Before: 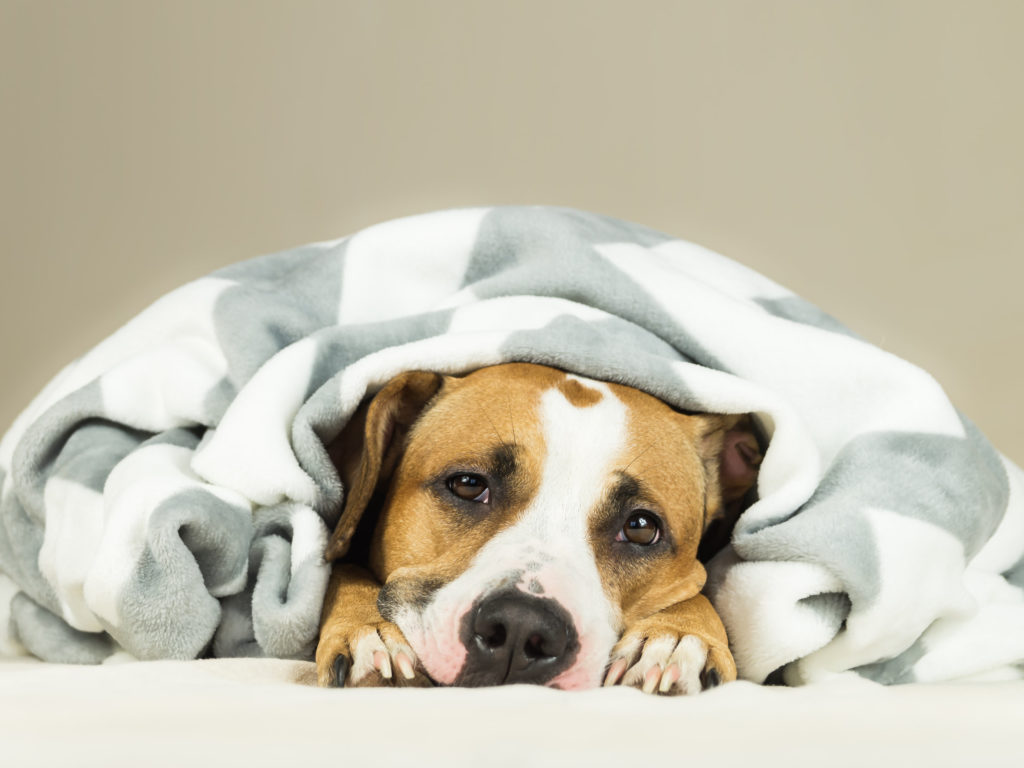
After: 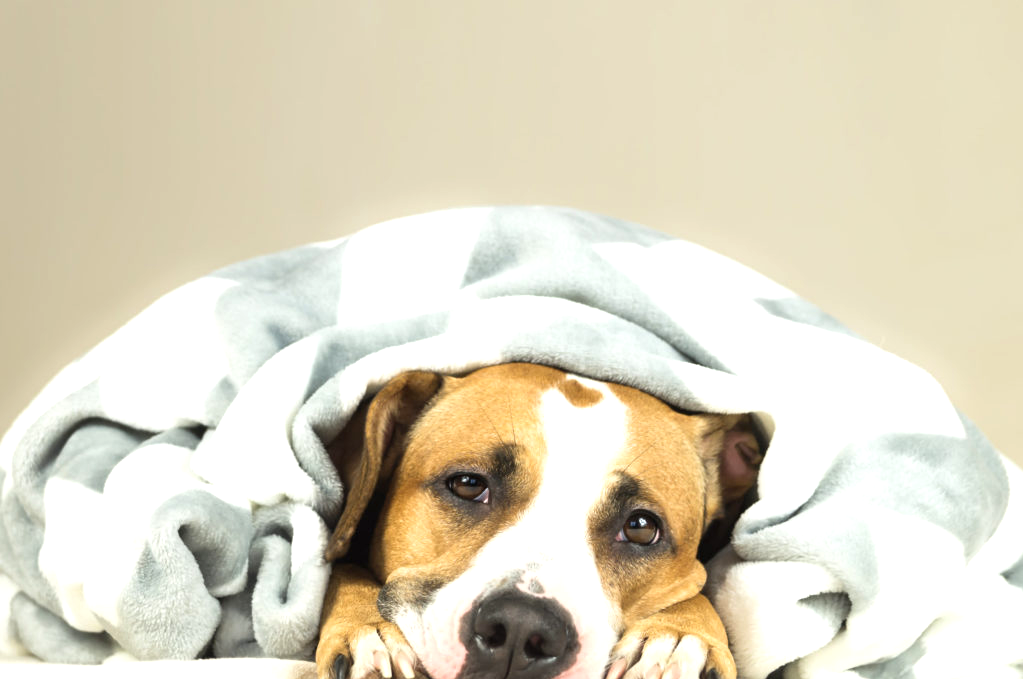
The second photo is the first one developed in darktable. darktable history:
exposure: exposure 0.561 EV, compensate highlight preservation false
crop and rotate: top 0%, bottom 11.57%
